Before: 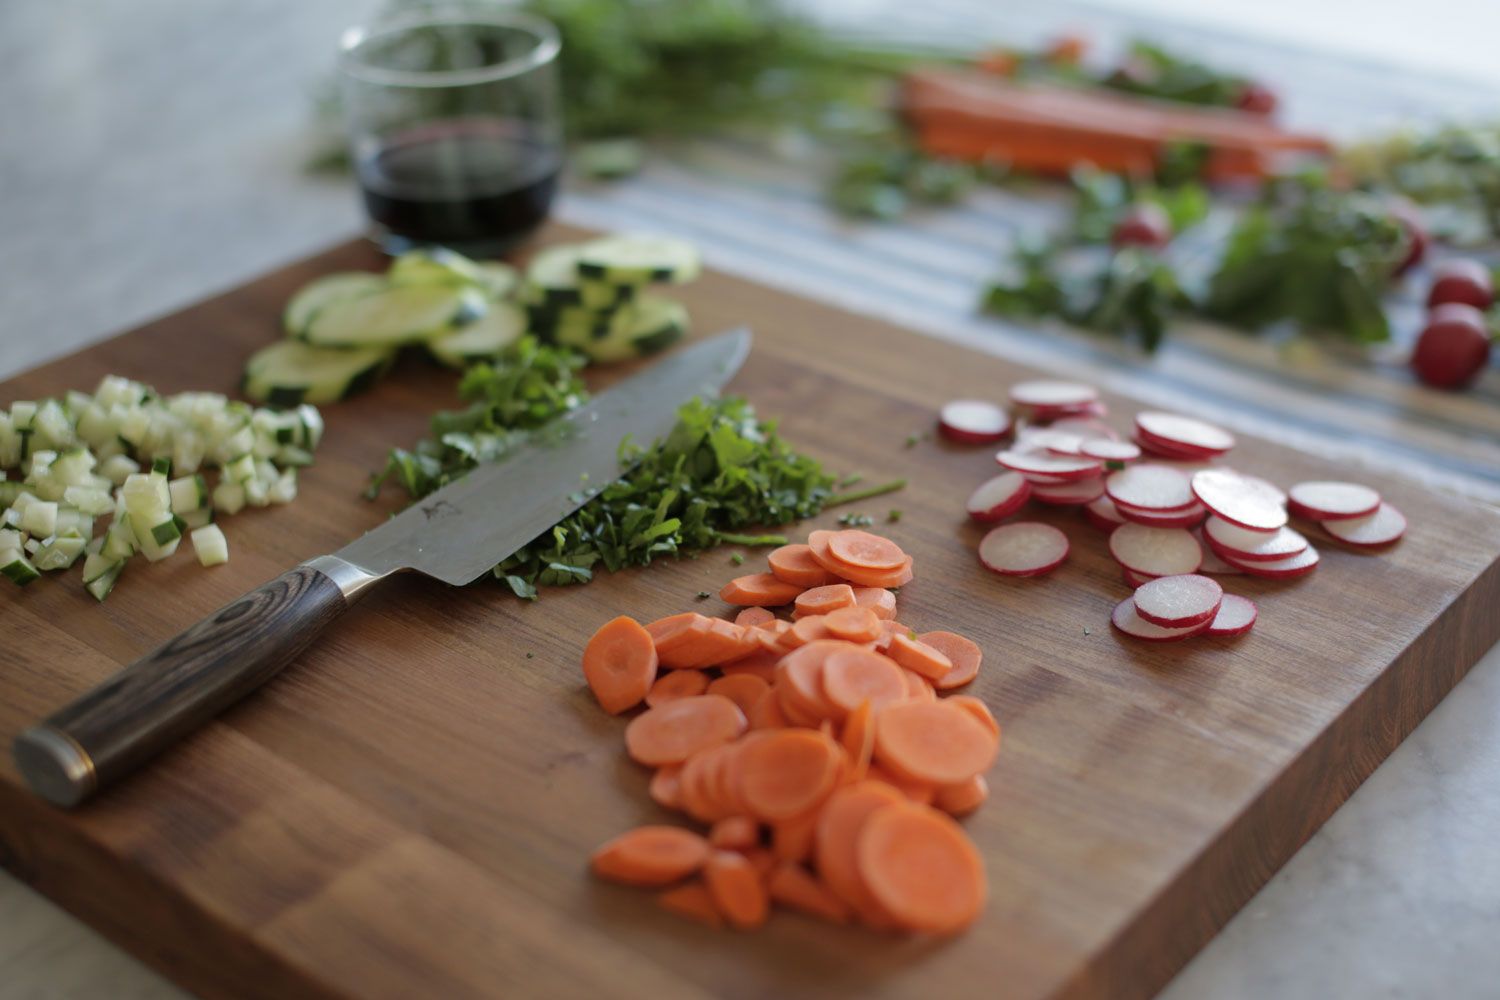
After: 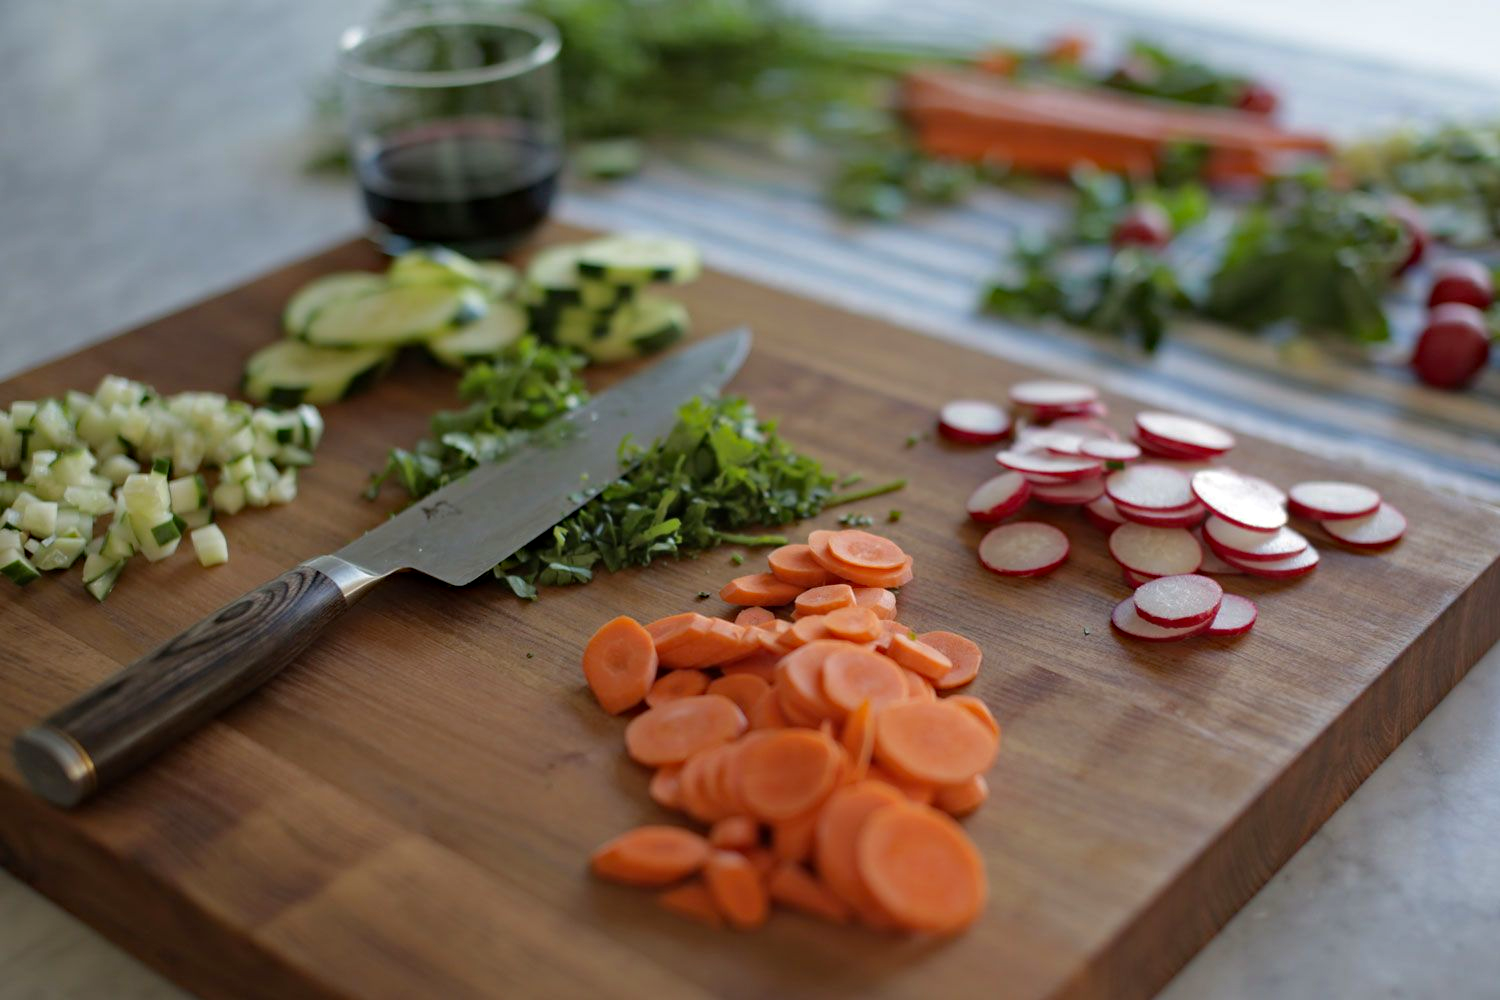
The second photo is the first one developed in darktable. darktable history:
haze removal: strength 0.279, distance 0.245, compatibility mode true, adaptive false
